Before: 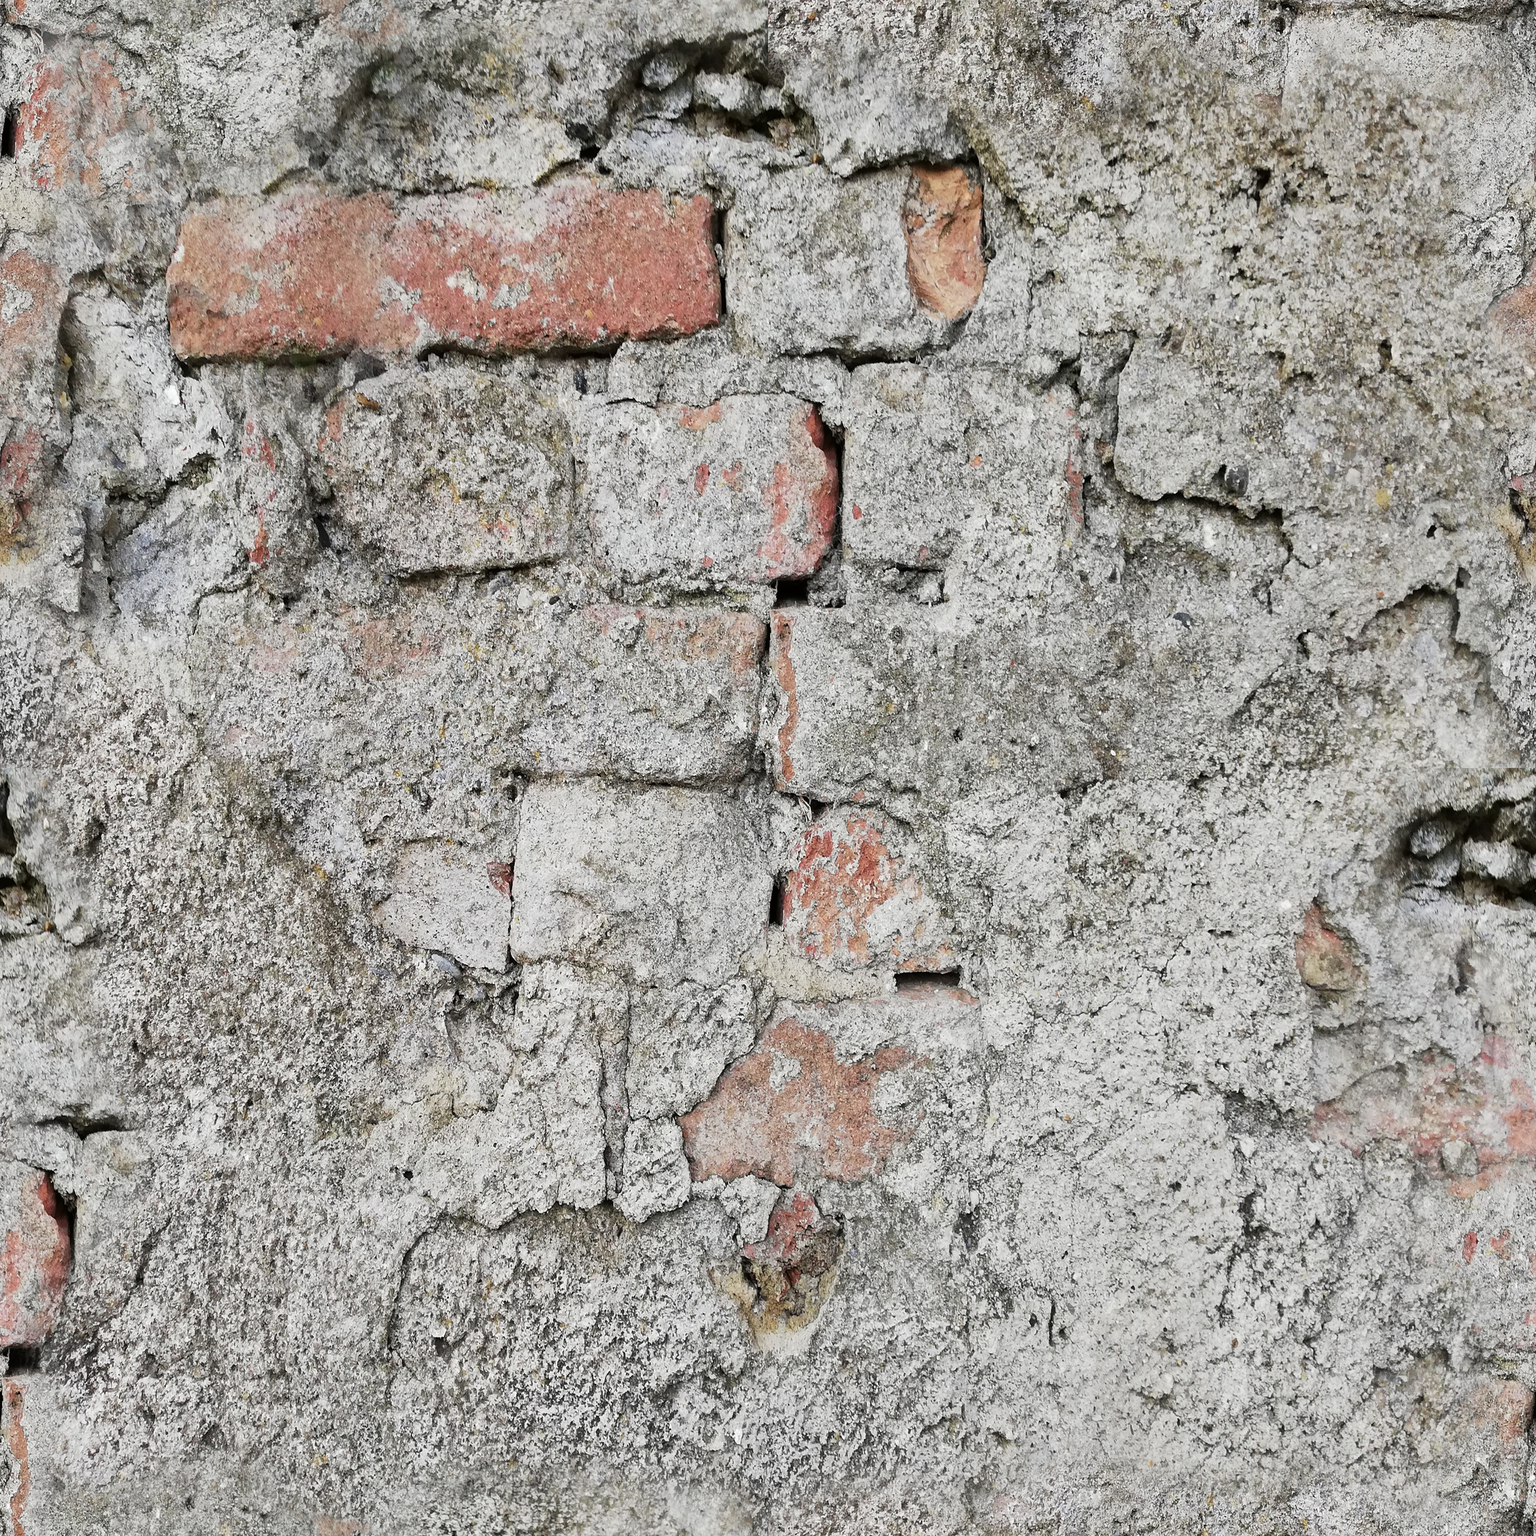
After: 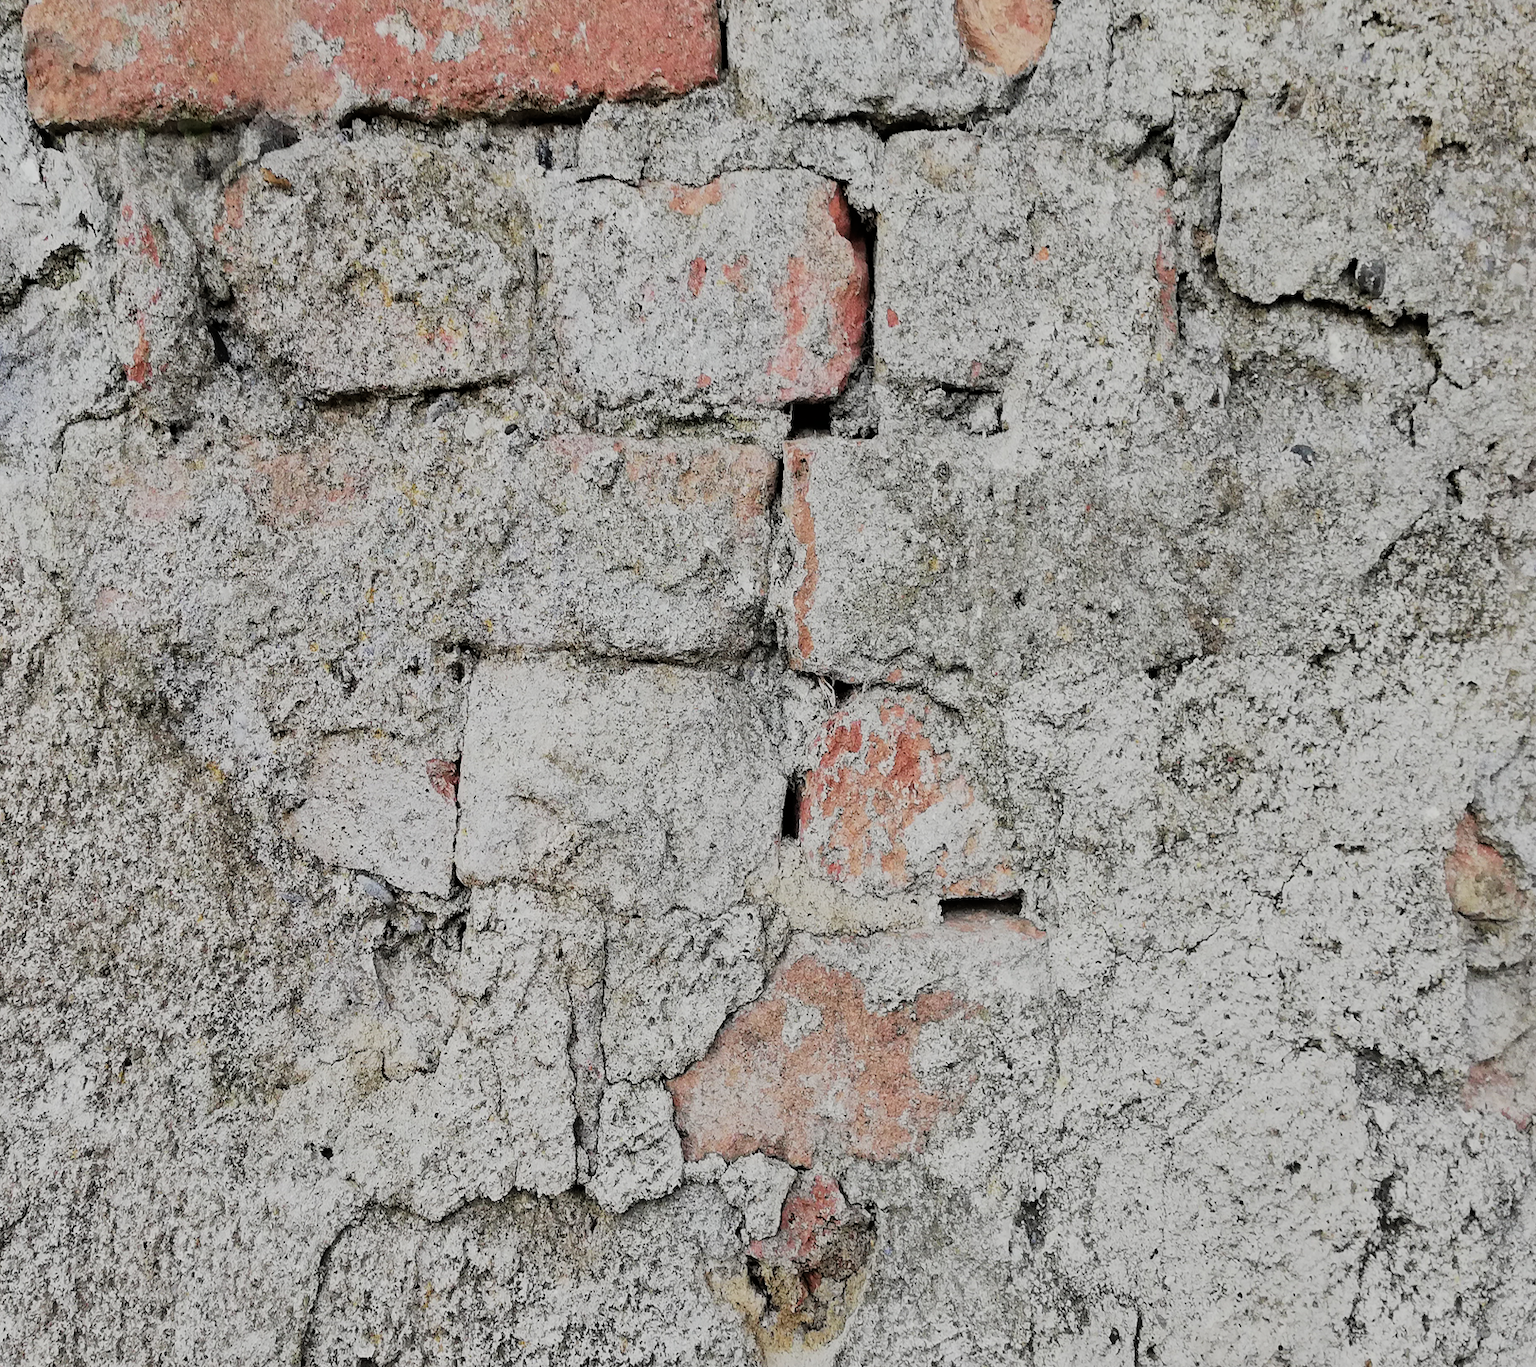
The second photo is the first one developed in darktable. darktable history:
crop: left 9.712%, top 16.928%, right 10.845%, bottom 12.332%
filmic rgb: black relative exposure -7.65 EV, white relative exposure 4.56 EV, hardness 3.61, color science v6 (2022)
